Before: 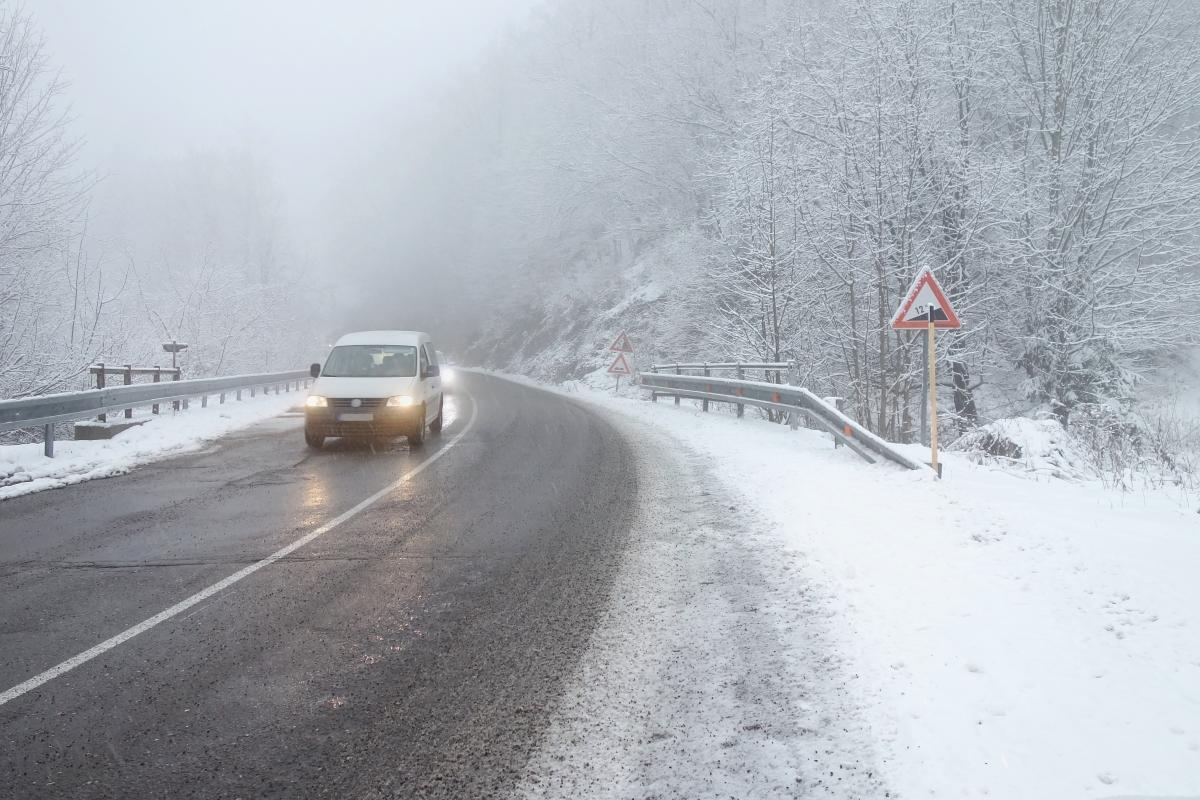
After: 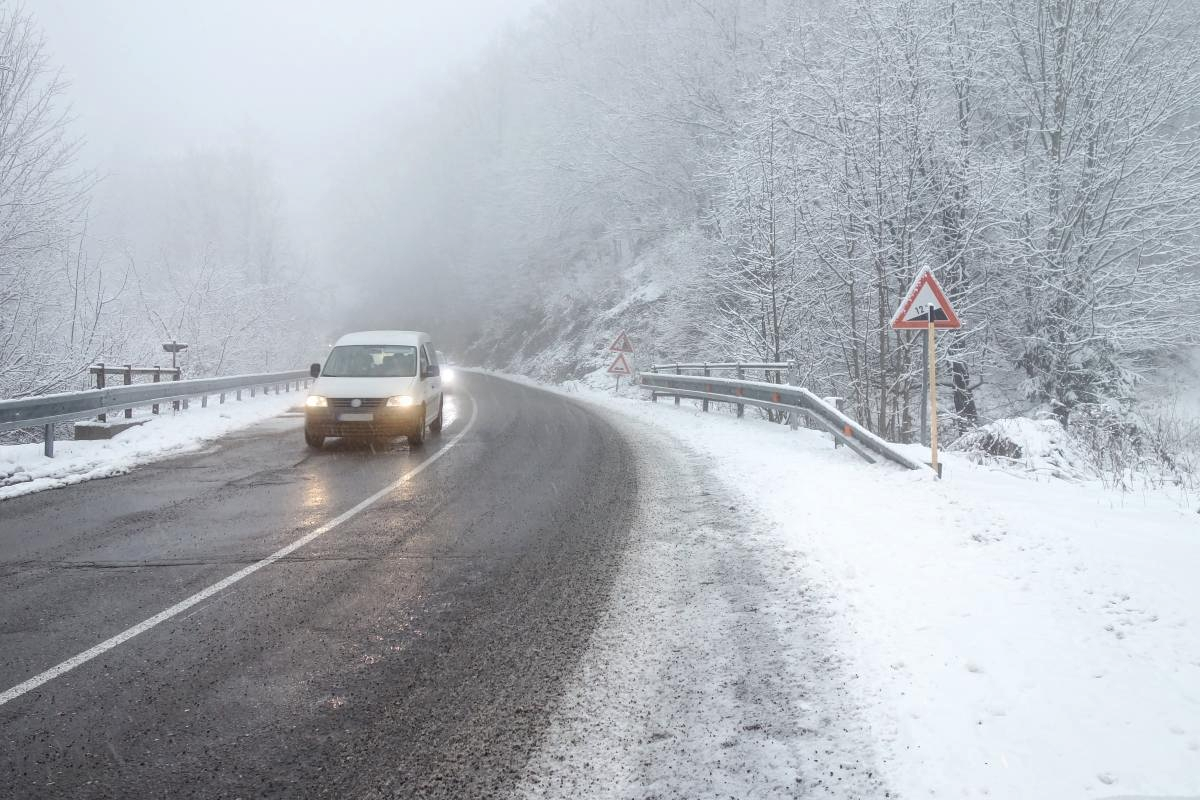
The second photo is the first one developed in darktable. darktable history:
local contrast: on, module defaults
color balance: output saturation 98.5%
